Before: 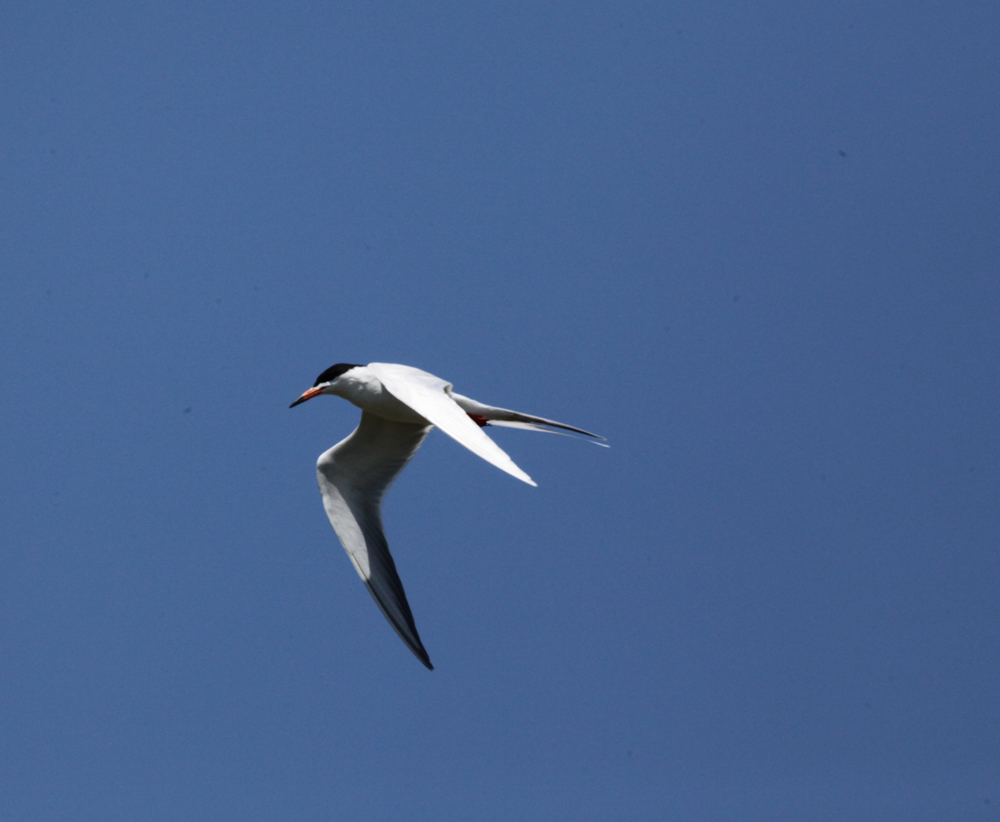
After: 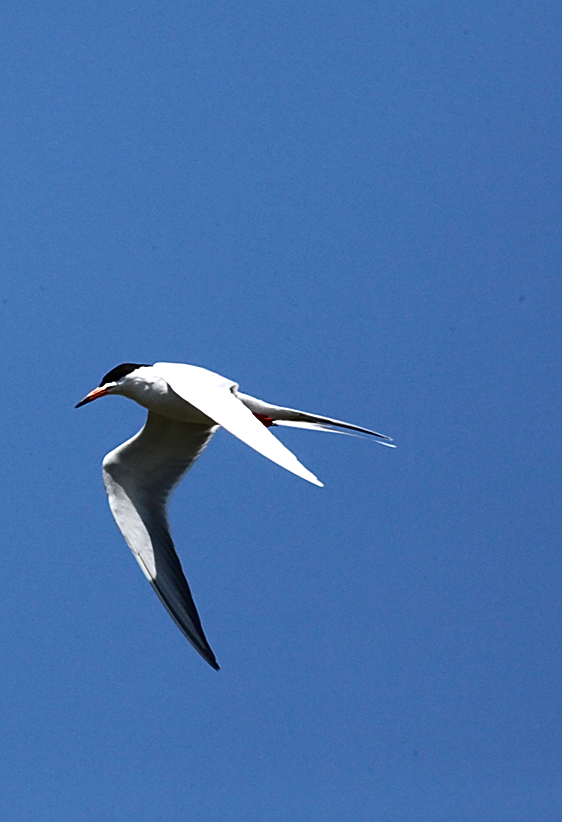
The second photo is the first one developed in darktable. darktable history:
exposure: exposure 0.556 EV, compensate highlight preservation false
contrast brightness saturation: contrast 0.13, brightness -0.05, saturation 0.16
crop: left 21.496%, right 22.254%
sharpen: radius 1.4, amount 1.25, threshold 0.7
shadows and highlights: soften with gaussian
